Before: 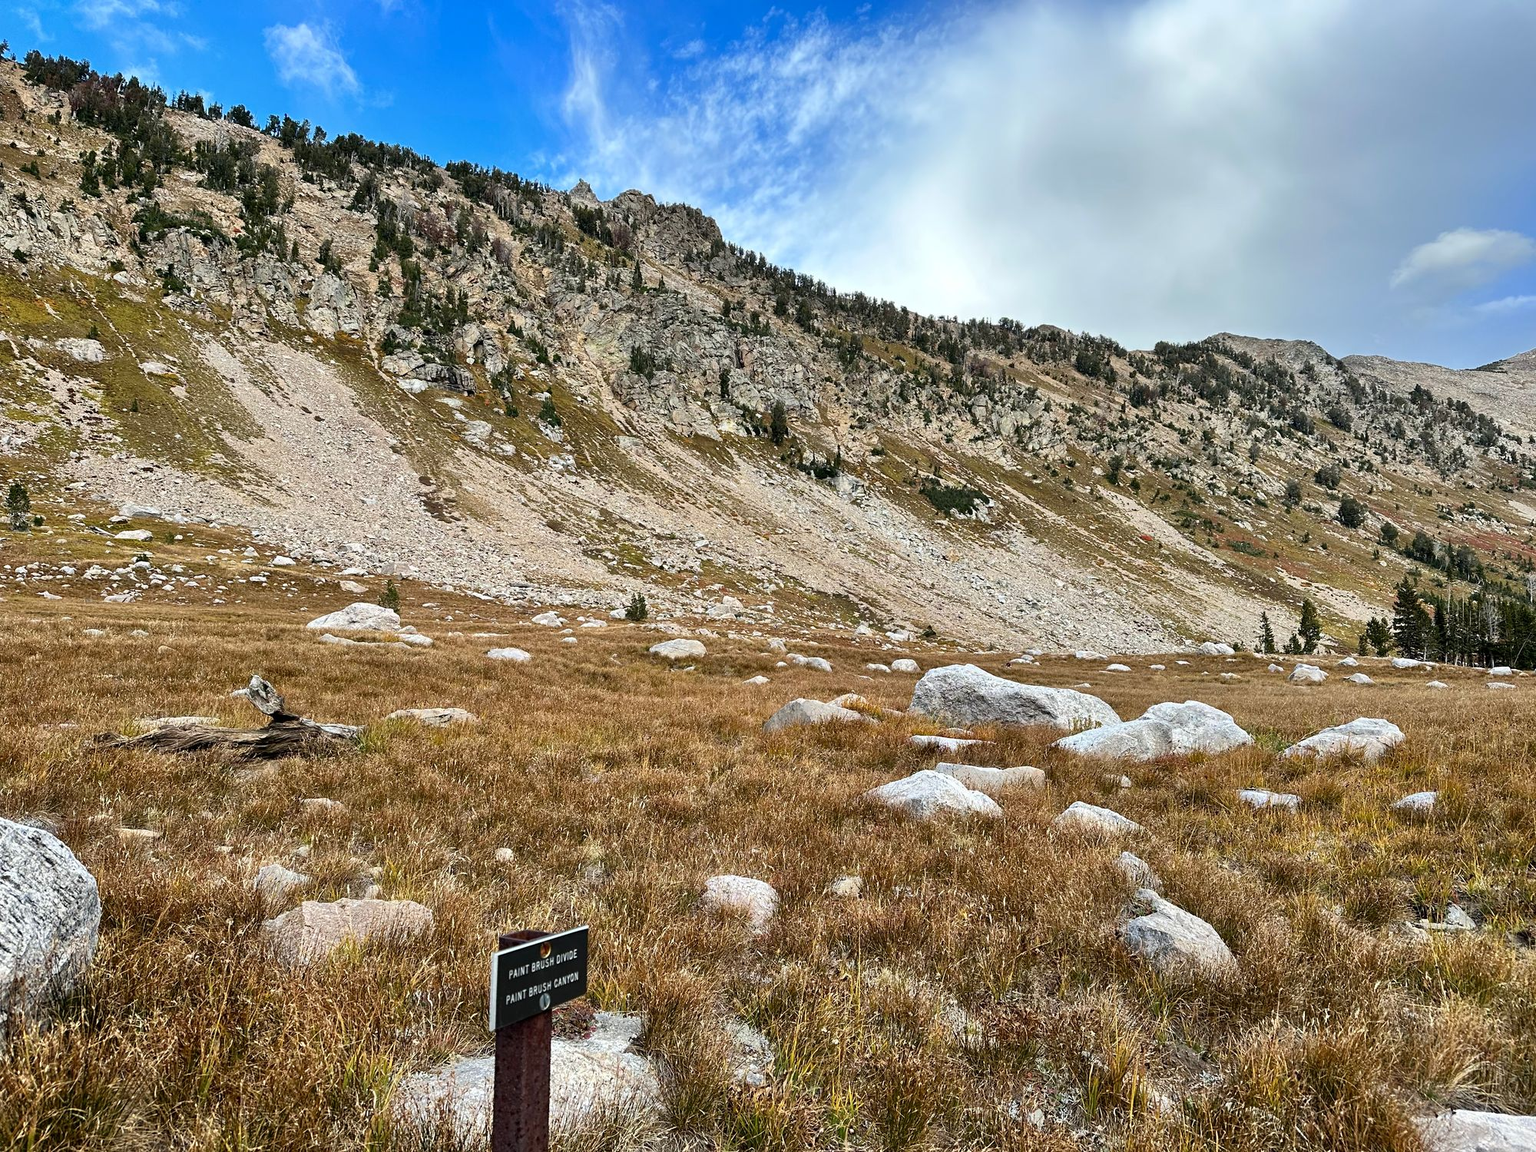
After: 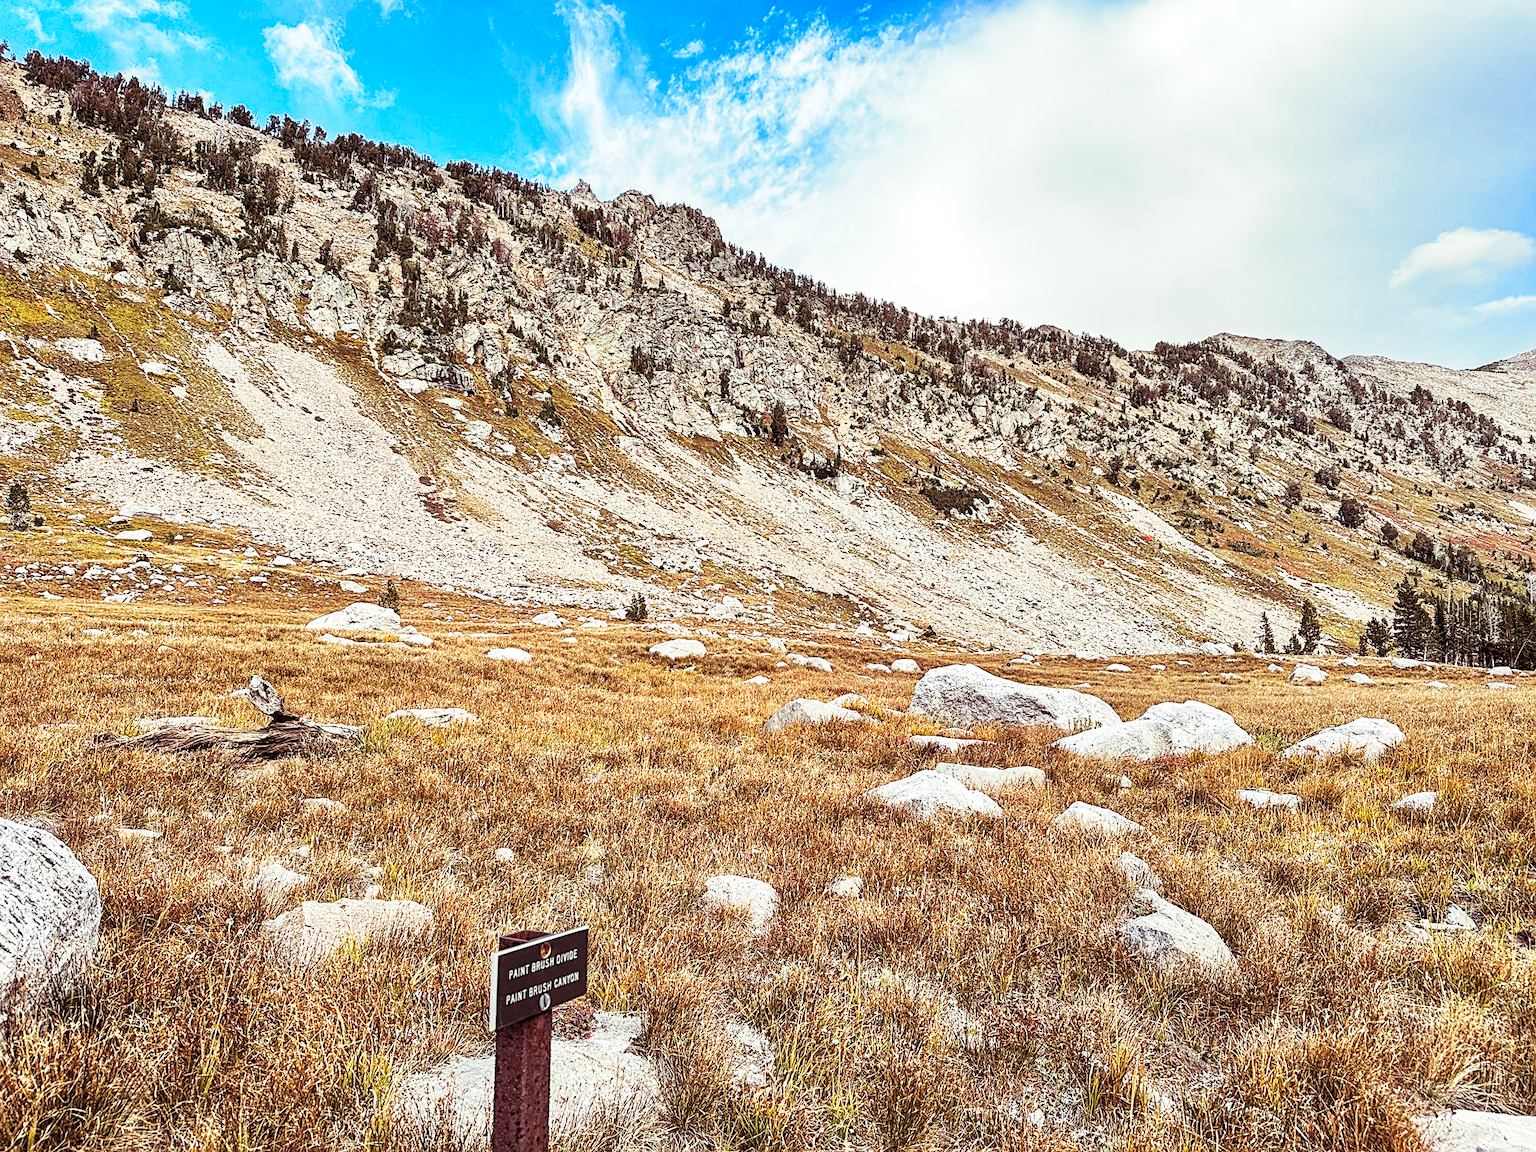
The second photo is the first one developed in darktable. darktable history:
exposure: black level correction 0, exposure 0.7 EV, compensate exposure bias true, compensate highlight preservation false
sharpen: on, module defaults
base curve: curves: ch0 [(0, 0) (0.088, 0.125) (0.176, 0.251) (0.354, 0.501) (0.613, 0.749) (1, 0.877)], preserve colors none
white balance: emerald 1
haze removal: compatibility mode true, adaptive false
split-toning: on, module defaults
local contrast: on, module defaults
contrast brightness saturation: contrast 0.08, saturation 0.2
